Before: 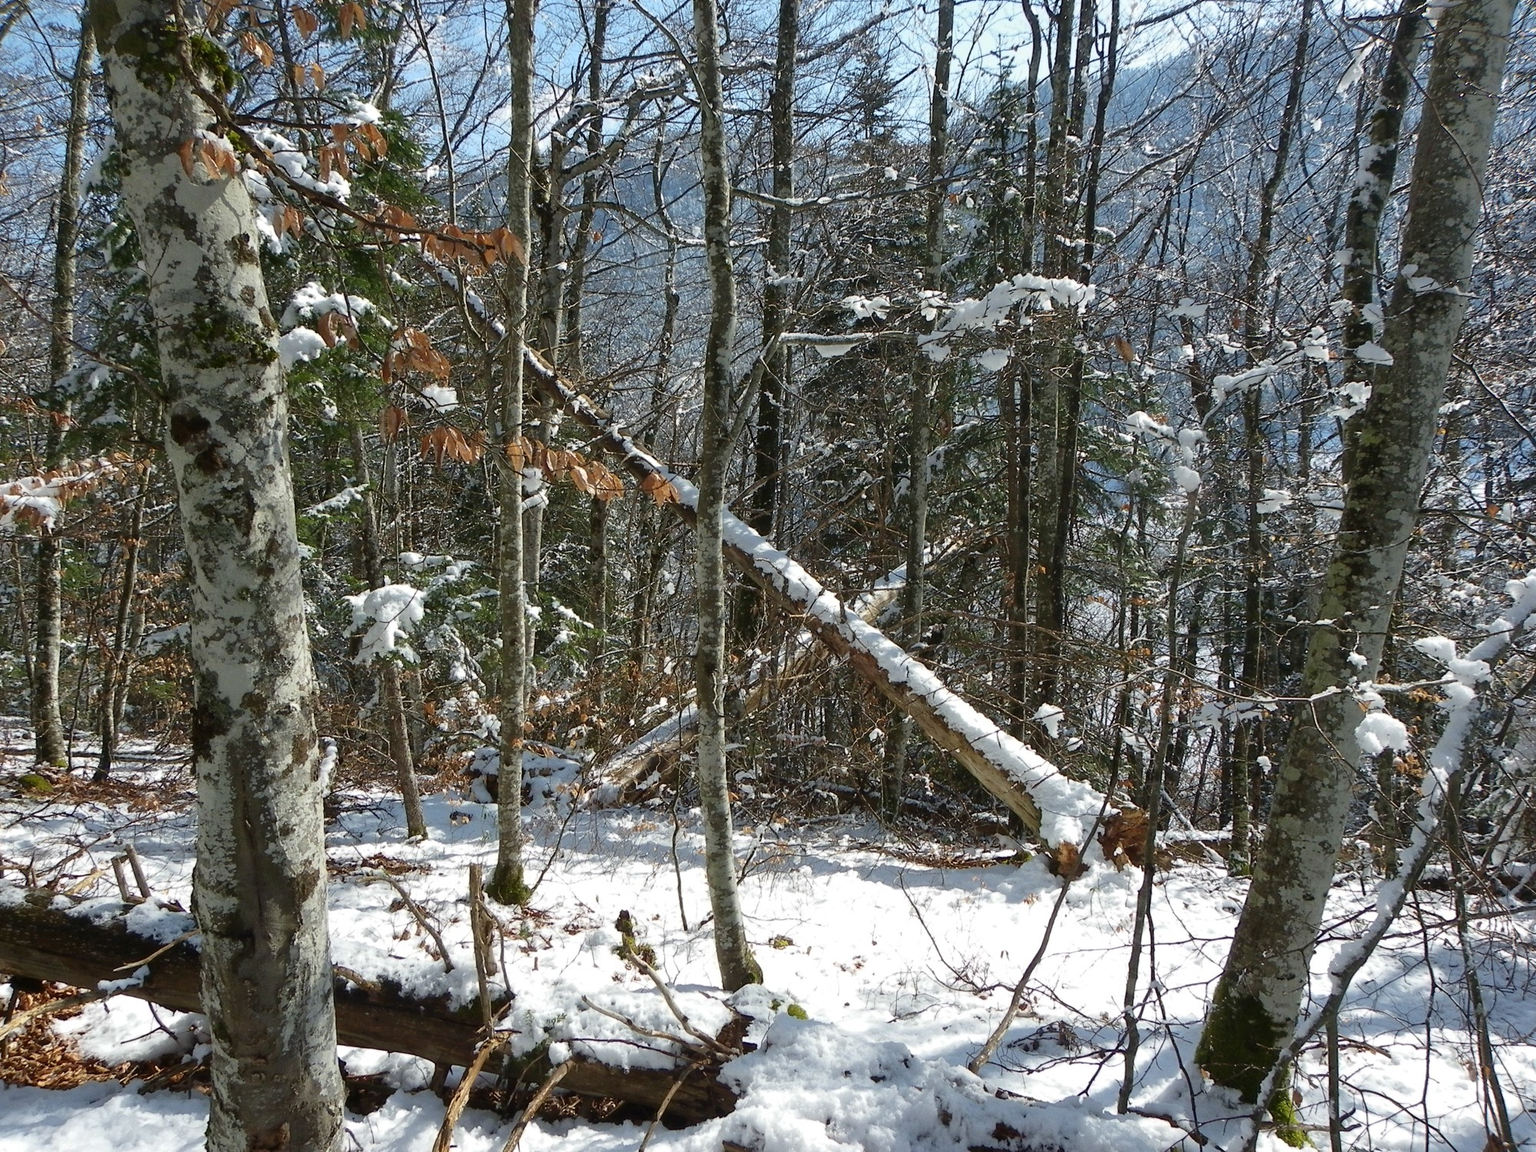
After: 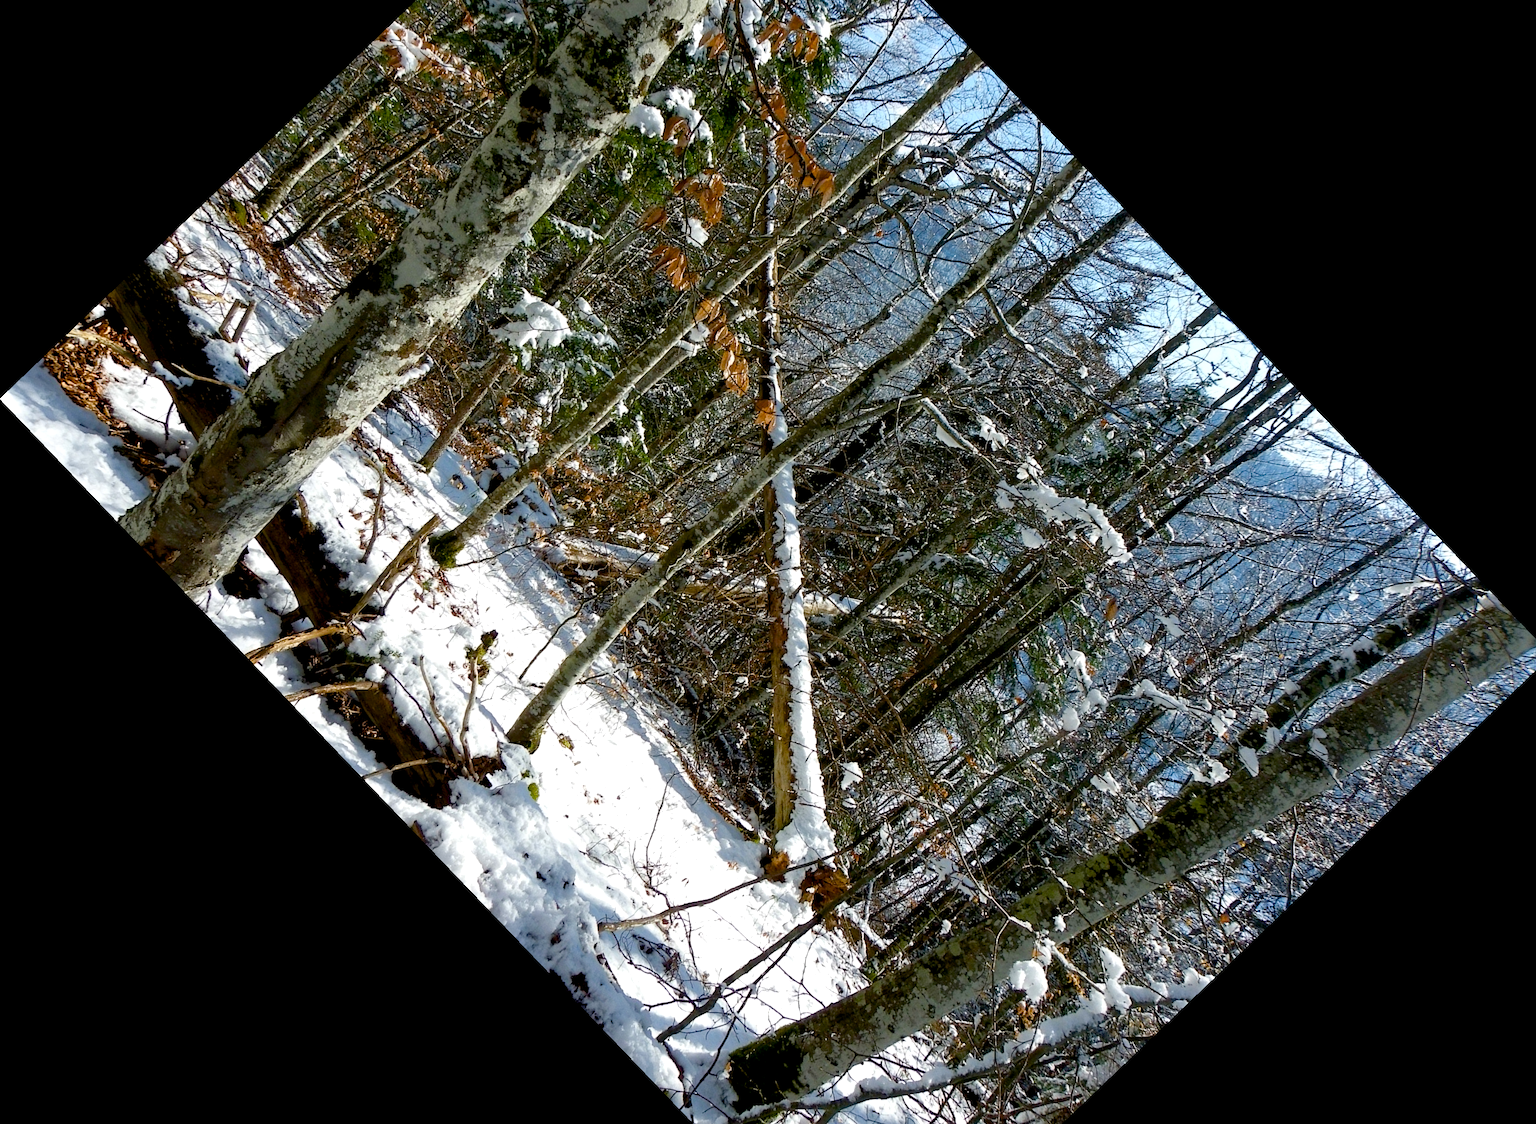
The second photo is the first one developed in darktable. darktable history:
color balance rgb: shadows lift › luminance -9.41%, highlights gain › luminance 17.6%, global offset › luminance -1.45%, perceptual saturation grading › highlights -17.77%, perceptual saturation grading › mid-tones 33.1%, perceptual saturation grading › shadows 50.52%, global vibrance 24.22%
crop and rotate: angle -46.26°, top 16.234%, right 0.912%, bottom 11.704%
